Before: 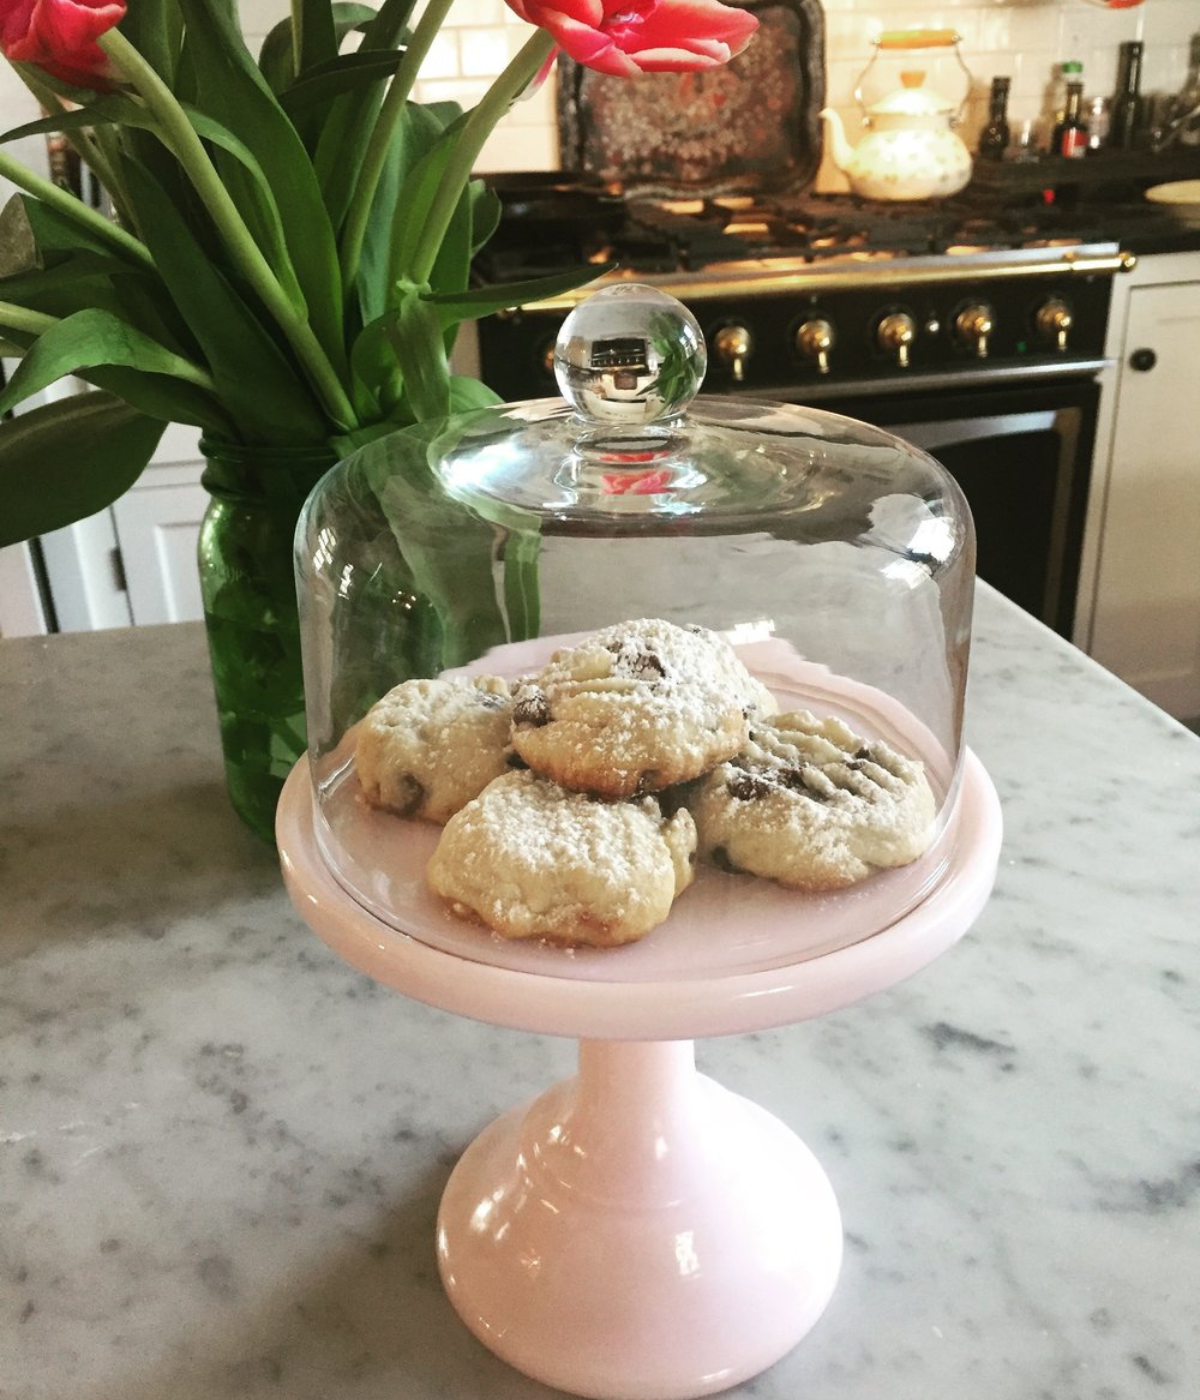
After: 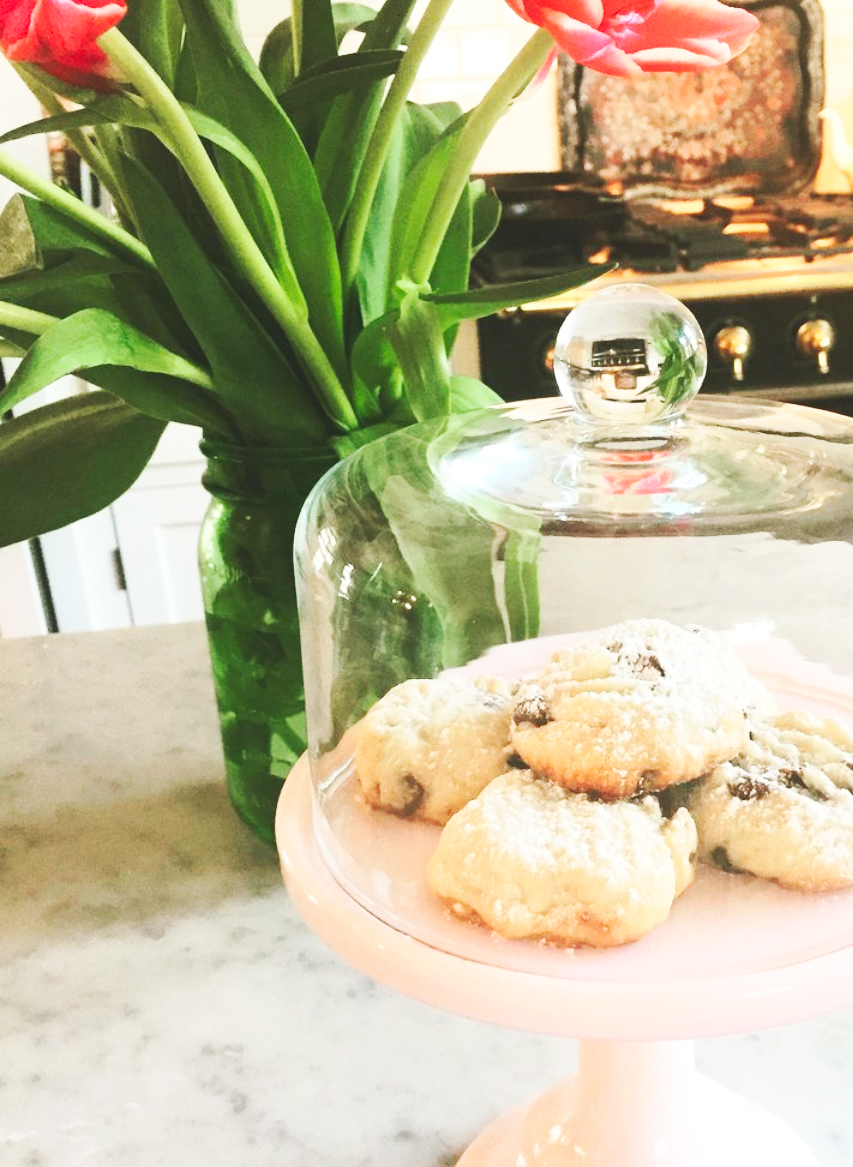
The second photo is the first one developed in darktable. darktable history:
contrast brightness saturation: contrast 0.2, brightness 0.16, saturation 0.22
base curve: curves: ch0 [(0, 0.007) (0.028, 0.063) (0.121, 0.311) (0.46, 0.743) (0.859, 0.957) (1, 1)], preserve colors none
crop: right 28.885%, bottom 16.626%
